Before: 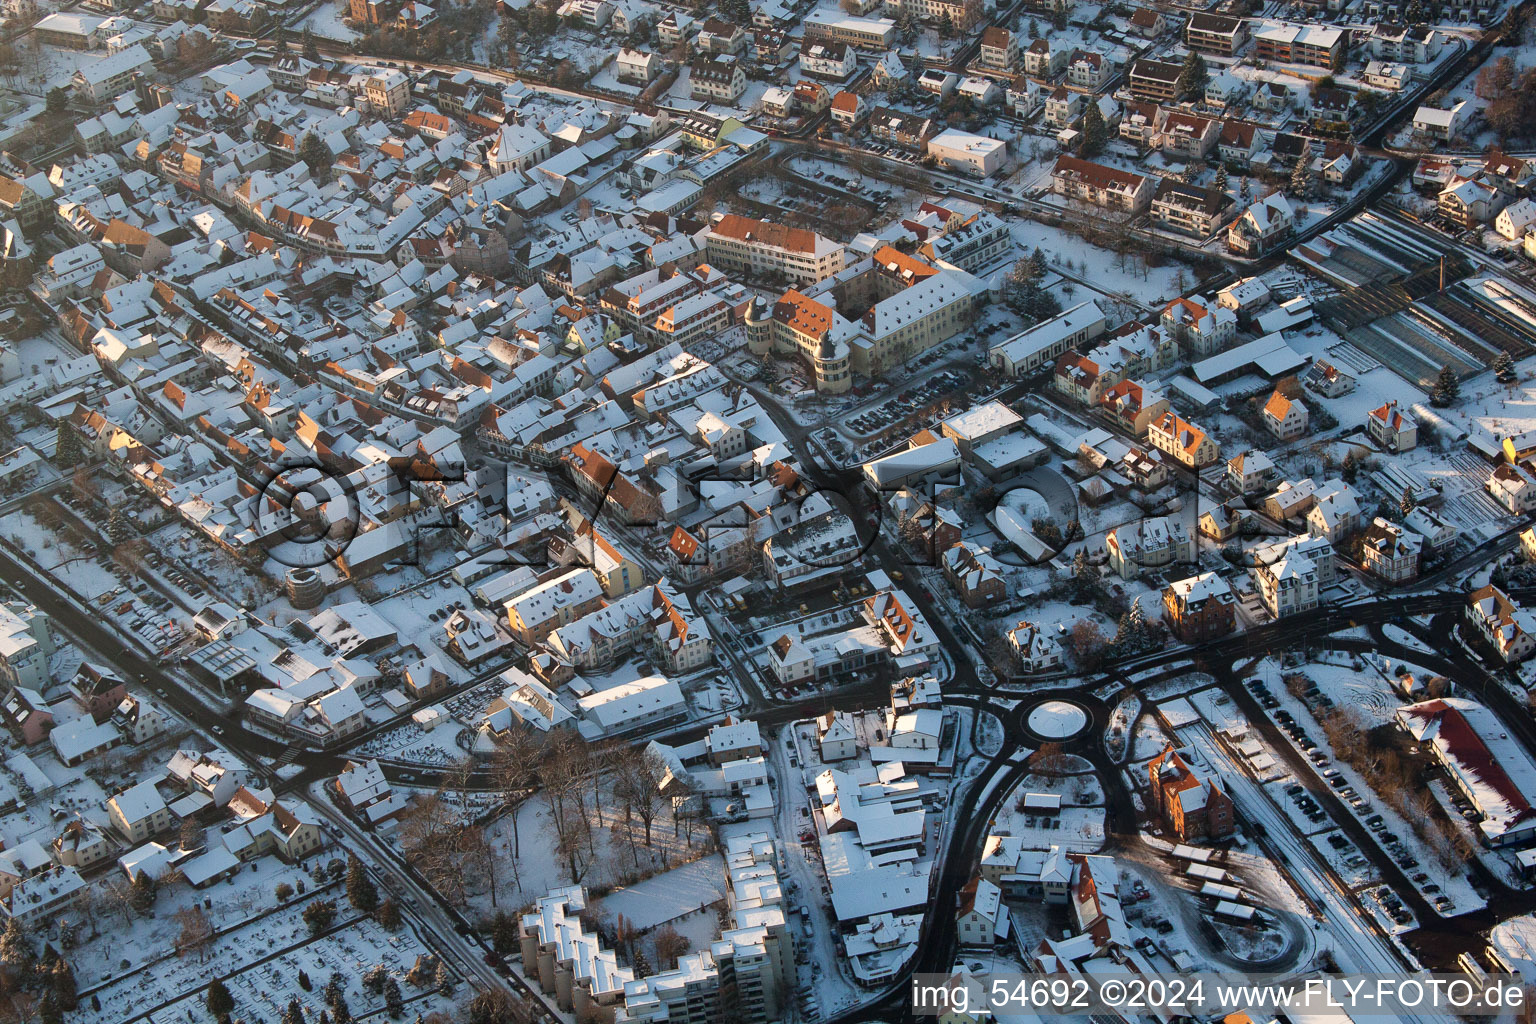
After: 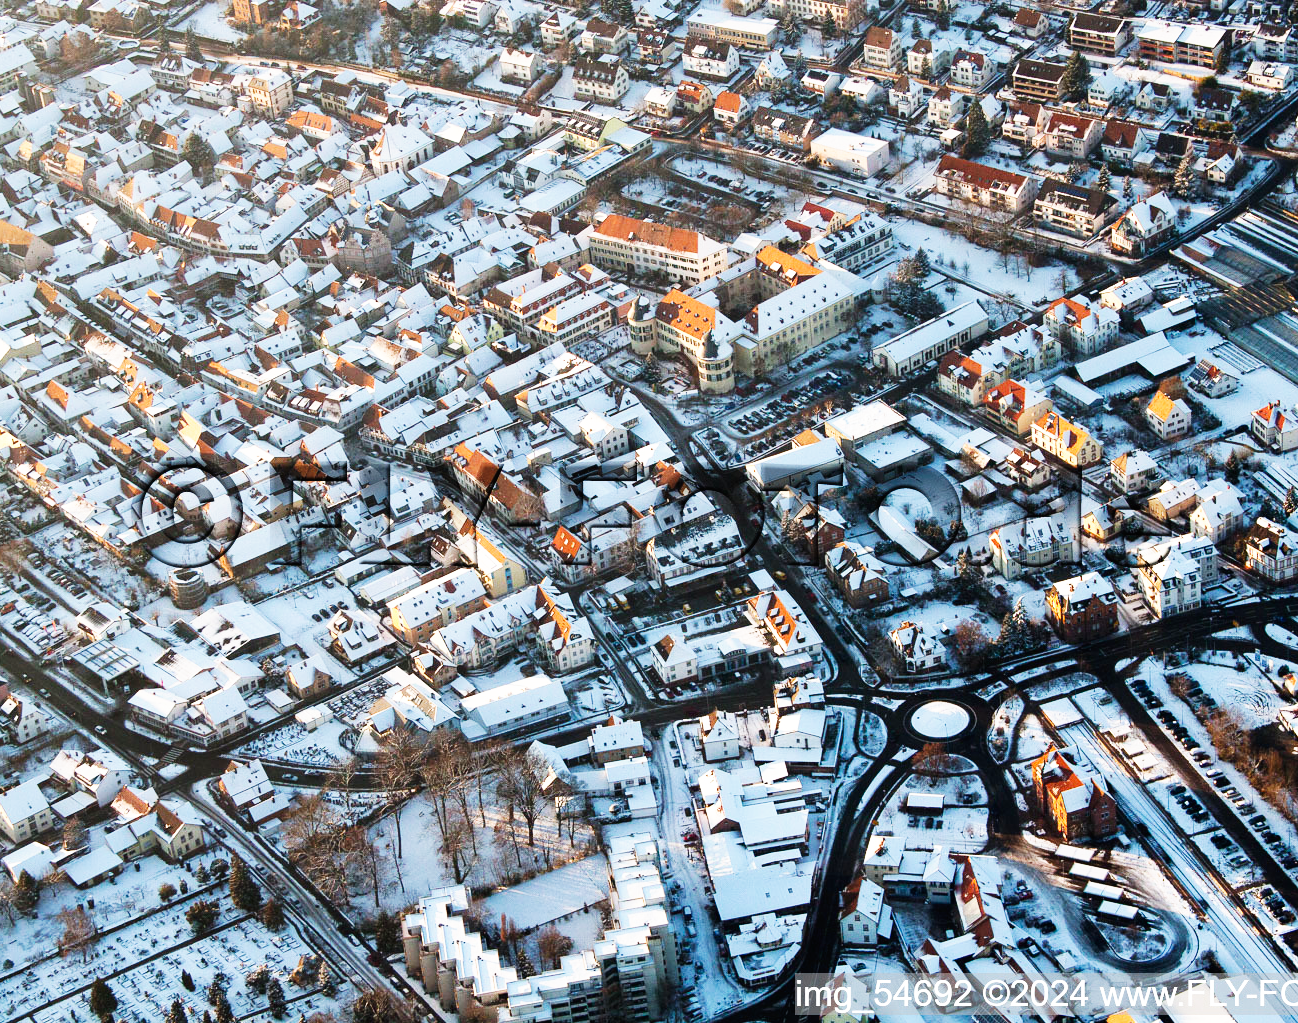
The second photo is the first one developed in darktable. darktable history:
base curve: curves: ch0 [(0, 0) (0.007, 0.004) (0.027, 0.03) (0.046, 0.07) (0.207, 0.54) (0.442, 0.872) (0.673, 0.972) (1, 1)], preserve colors none
crop: left 7.641%, right 7.791%
